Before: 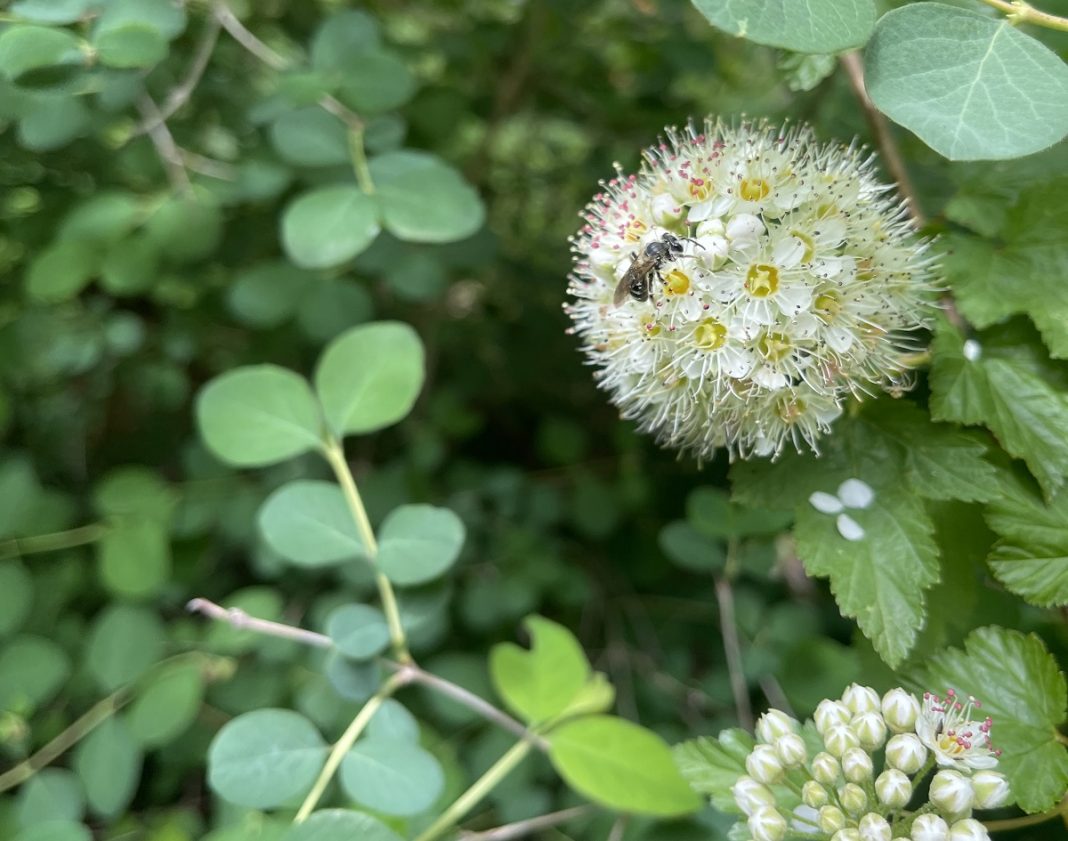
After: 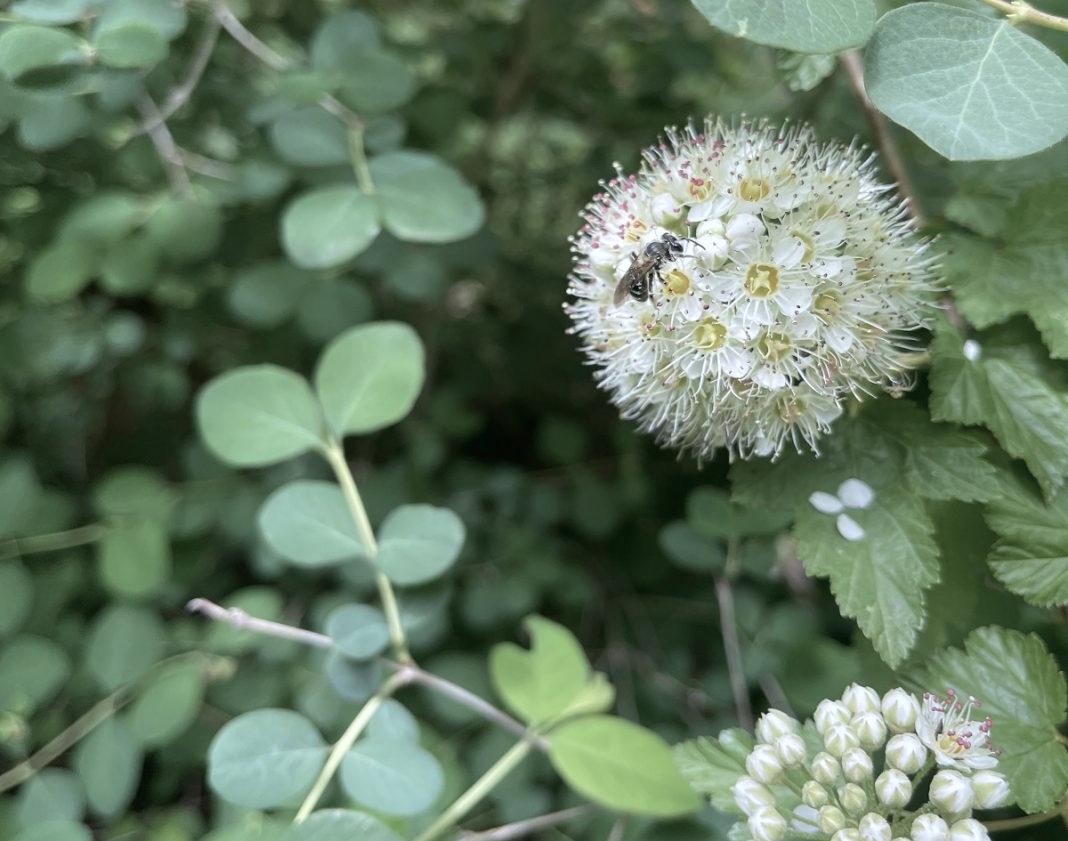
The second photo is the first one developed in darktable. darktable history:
color calibration: illuminant as shot in camera, x 0.358, y 0.373, temperature 4628.91 K
color balance: input saturation 100.43%, contrast fulcrum 14.22%, output saturation 70.41%
